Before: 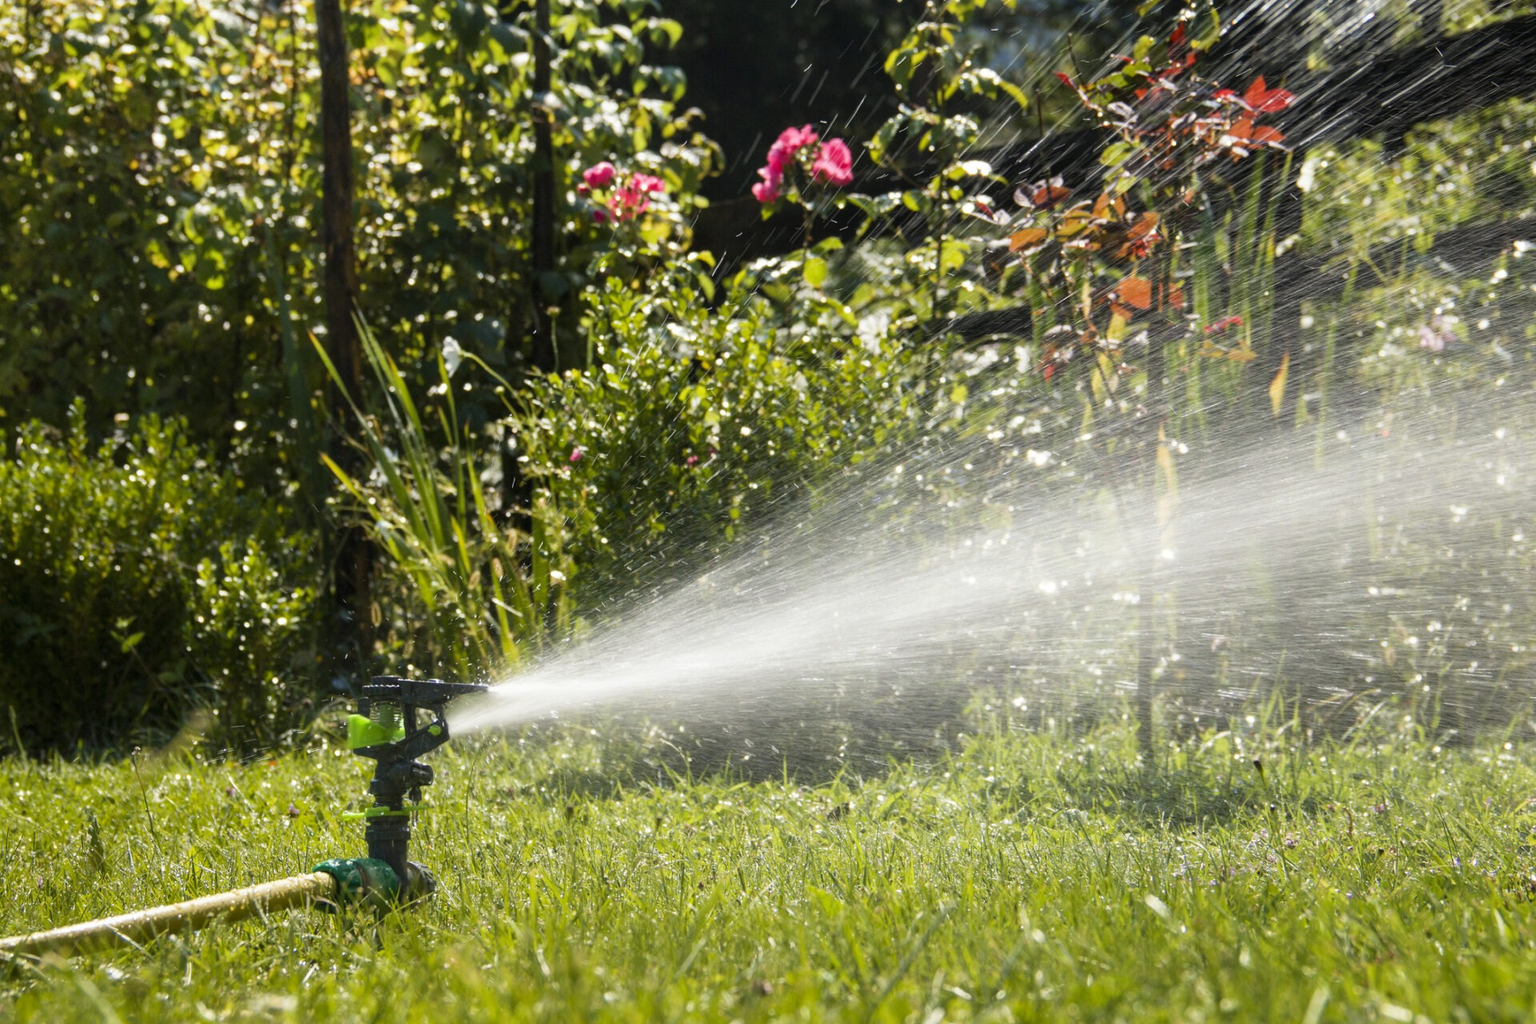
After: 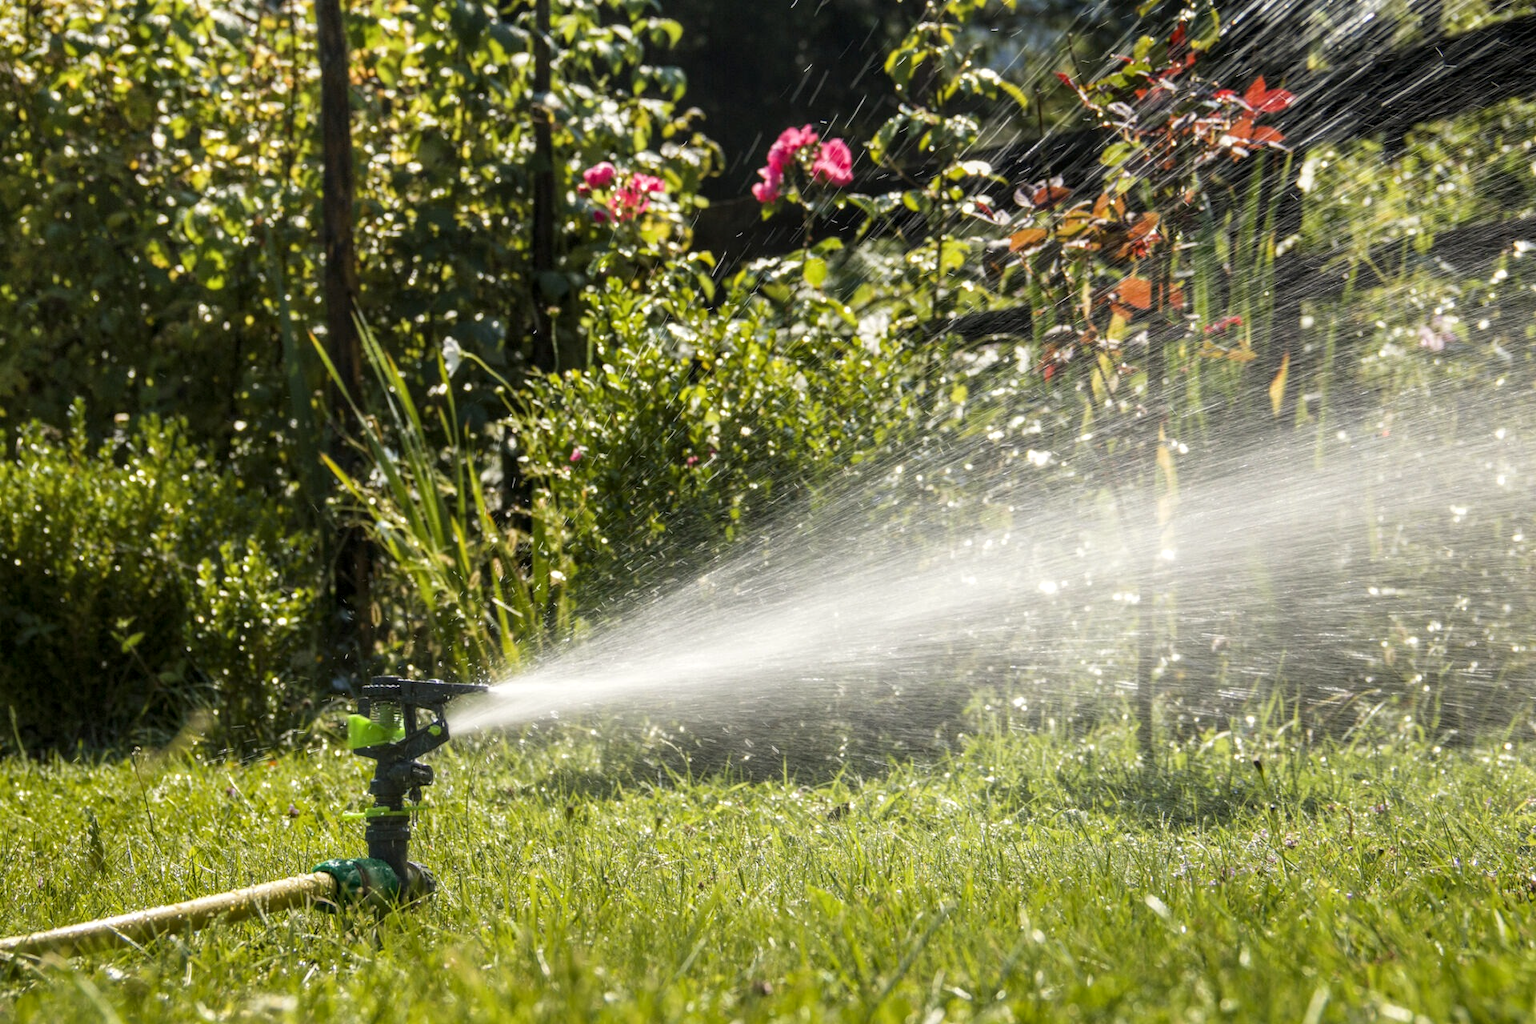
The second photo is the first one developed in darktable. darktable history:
white balance: red 1.009, blue 0.985
local contrast: on, module defaults
